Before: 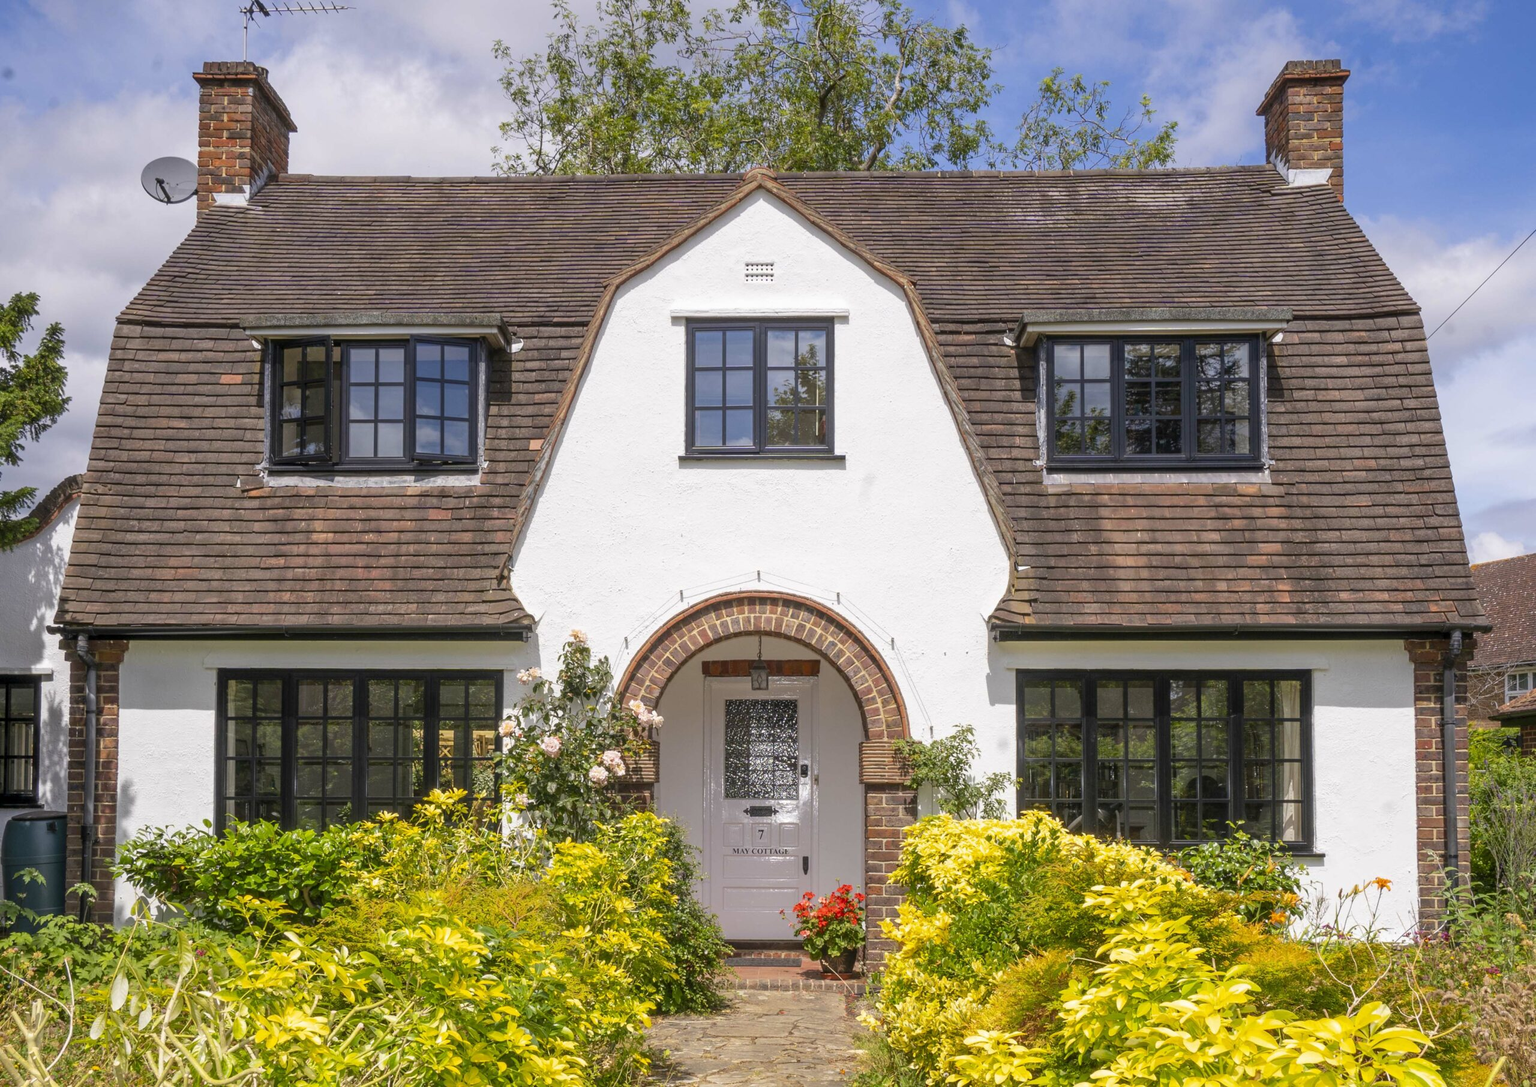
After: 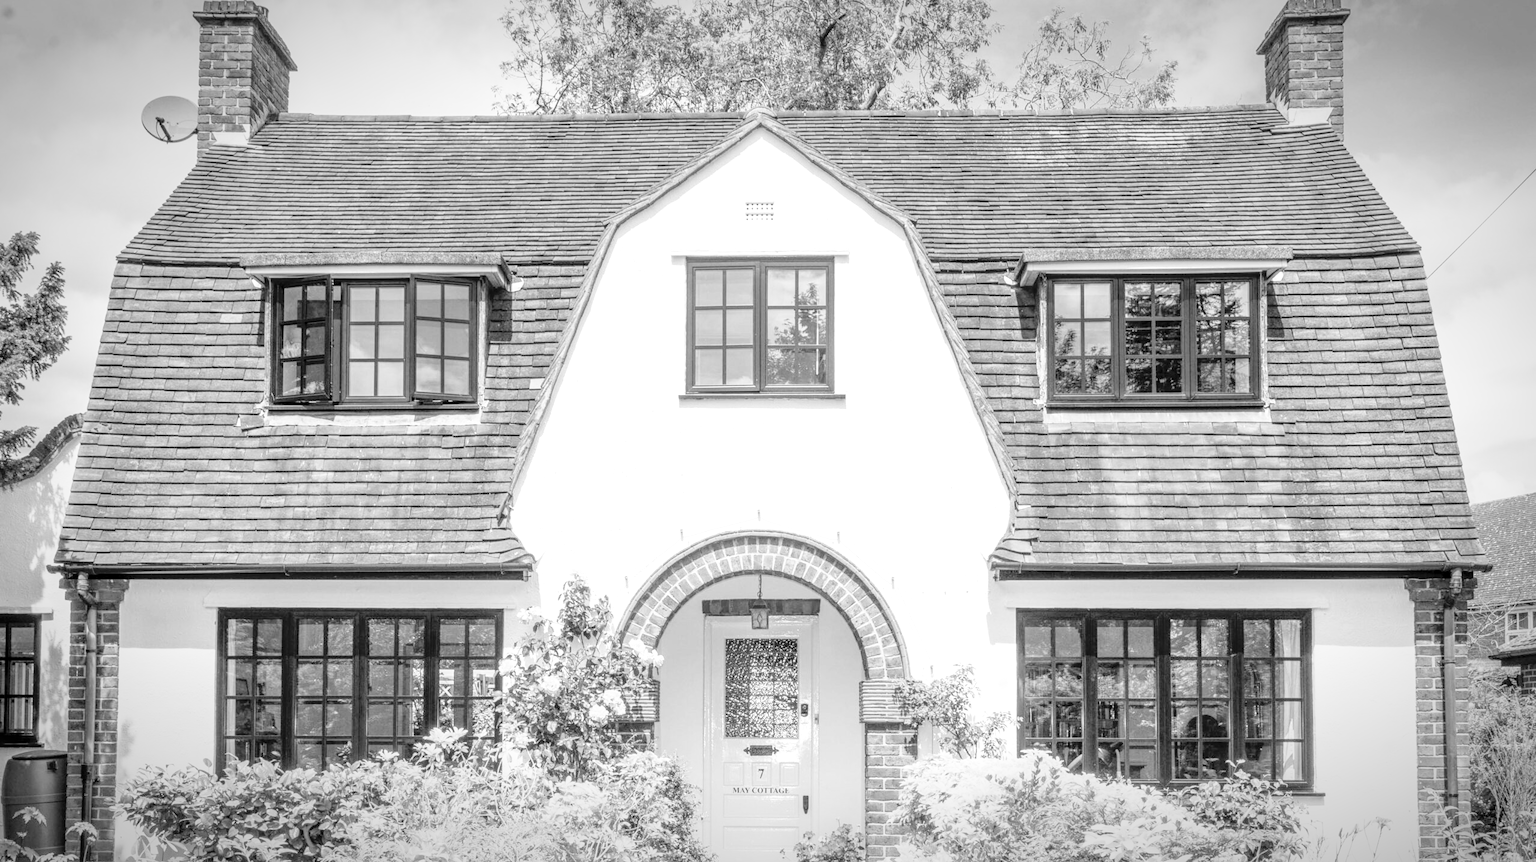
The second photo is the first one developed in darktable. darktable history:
contrast brightness saturation: contrast 0.1, brightness 0.3, saturation 0.14
local contrast: on, module defaults
monochrome: on, module defaults
base curve: curves: ch0 [(0, 0) (0.012, 0.01) (0.073, 0.168) (0.31, 0.711) (0.645, 0.957) (1, 1)], preserve colors none
color balance rgb: shadows lift › chroma 1%, shadows lift › hue 113°, highlights gain › chroma 0.2%, highlights gain › hue 333°, perceptual saturation grading › global saturation 20%, perceptual saturation grading › highlights -50%, perceptual saturation grading › shadows 25%, contrast -10%
crop and rotate: top 5.667%, bottom 14.937%
graduated density: density 0.38 EV, hardness 21%, rotation -6.11°, saturation 32%
vignetting: automatic ratio true
